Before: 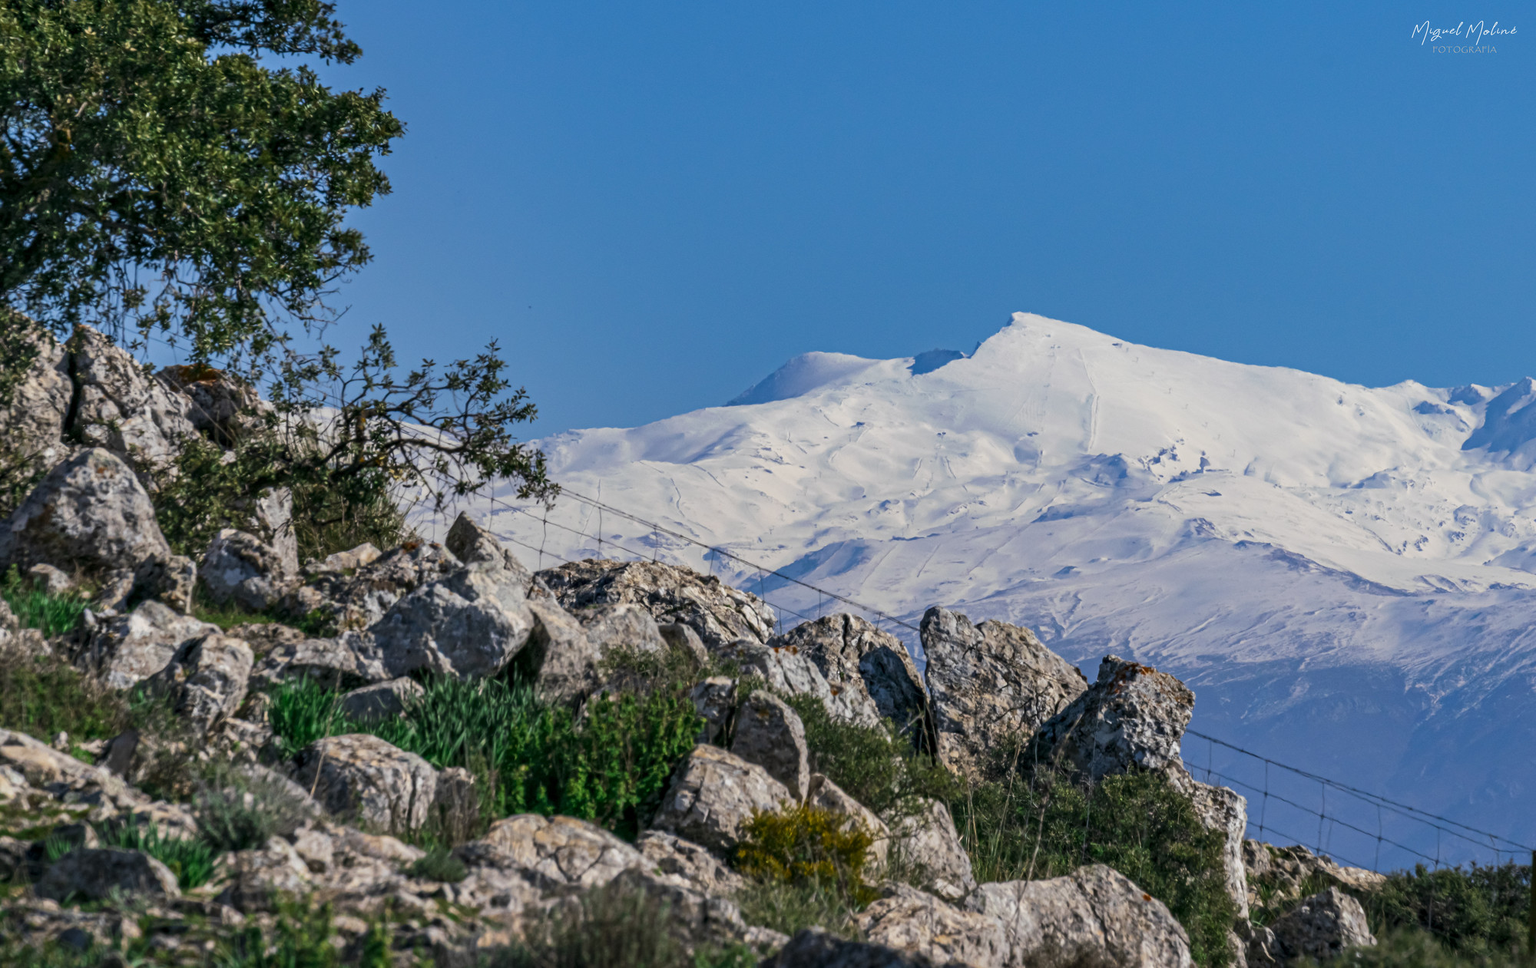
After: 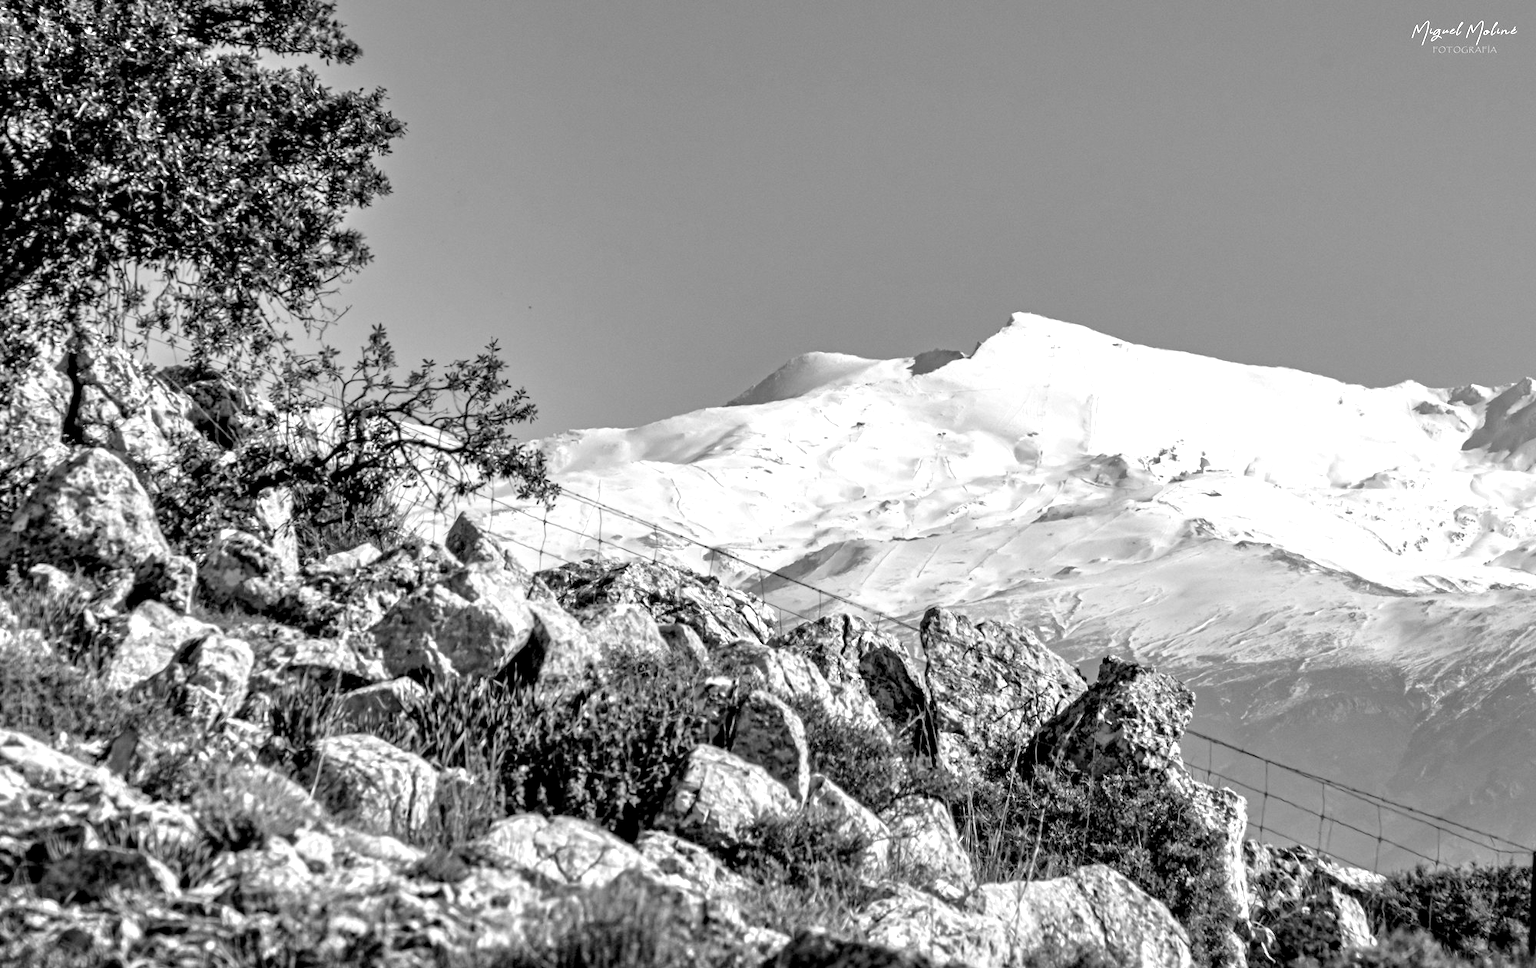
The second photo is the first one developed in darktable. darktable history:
color balance rgb: shadows lift › luminance -21.66%, shadows lift › chroma 6.57%, shadows lift › hue 270°, power › chroma 0.68%, power › hue 60°, highlights gain › luminance 6.08%, highlights gain › chroma 1.33%, highlights gain › hue 90°, global offset › luminance -0.87%, perceptual saturation grading › global saturation 26.86%, perceptual saturation grading › highlights -28.39%, perceptual saturation grading › mid-tones 15.22%, perceptual saturation grading › shadows 33.98%, perceptual brilliance grading › highlights 10%, perceptual brilliance grading › mid-tones 5%
tone equalizer: -7 EV 0.15 EV, -6 EV 0.6 EV, -5 EV 1.15 EV, -4 EV 1.33 EV, -3 EV 1.15 EV, -2 EV 0.6 EV, -1 EV 0.15 EV, mask exposure compensation -0.5 EV
exposure: exposure 0.485 EV, compensate highlight preservation false
monochrome: on, module defaults
